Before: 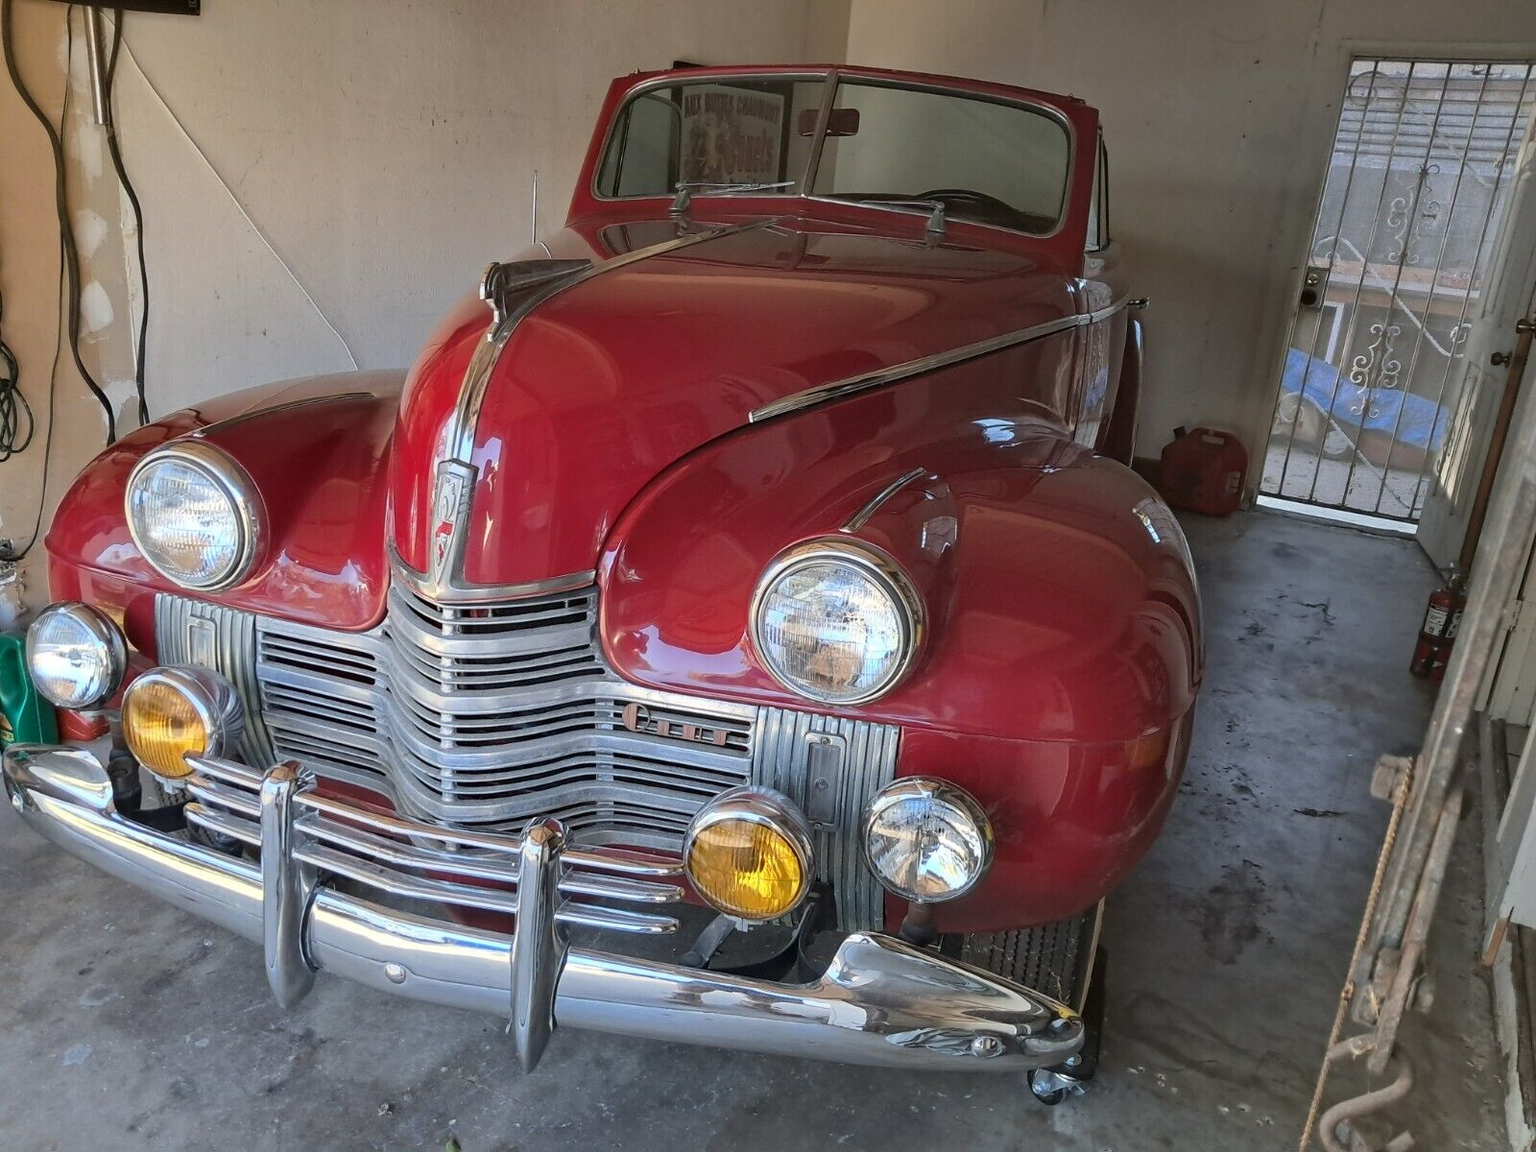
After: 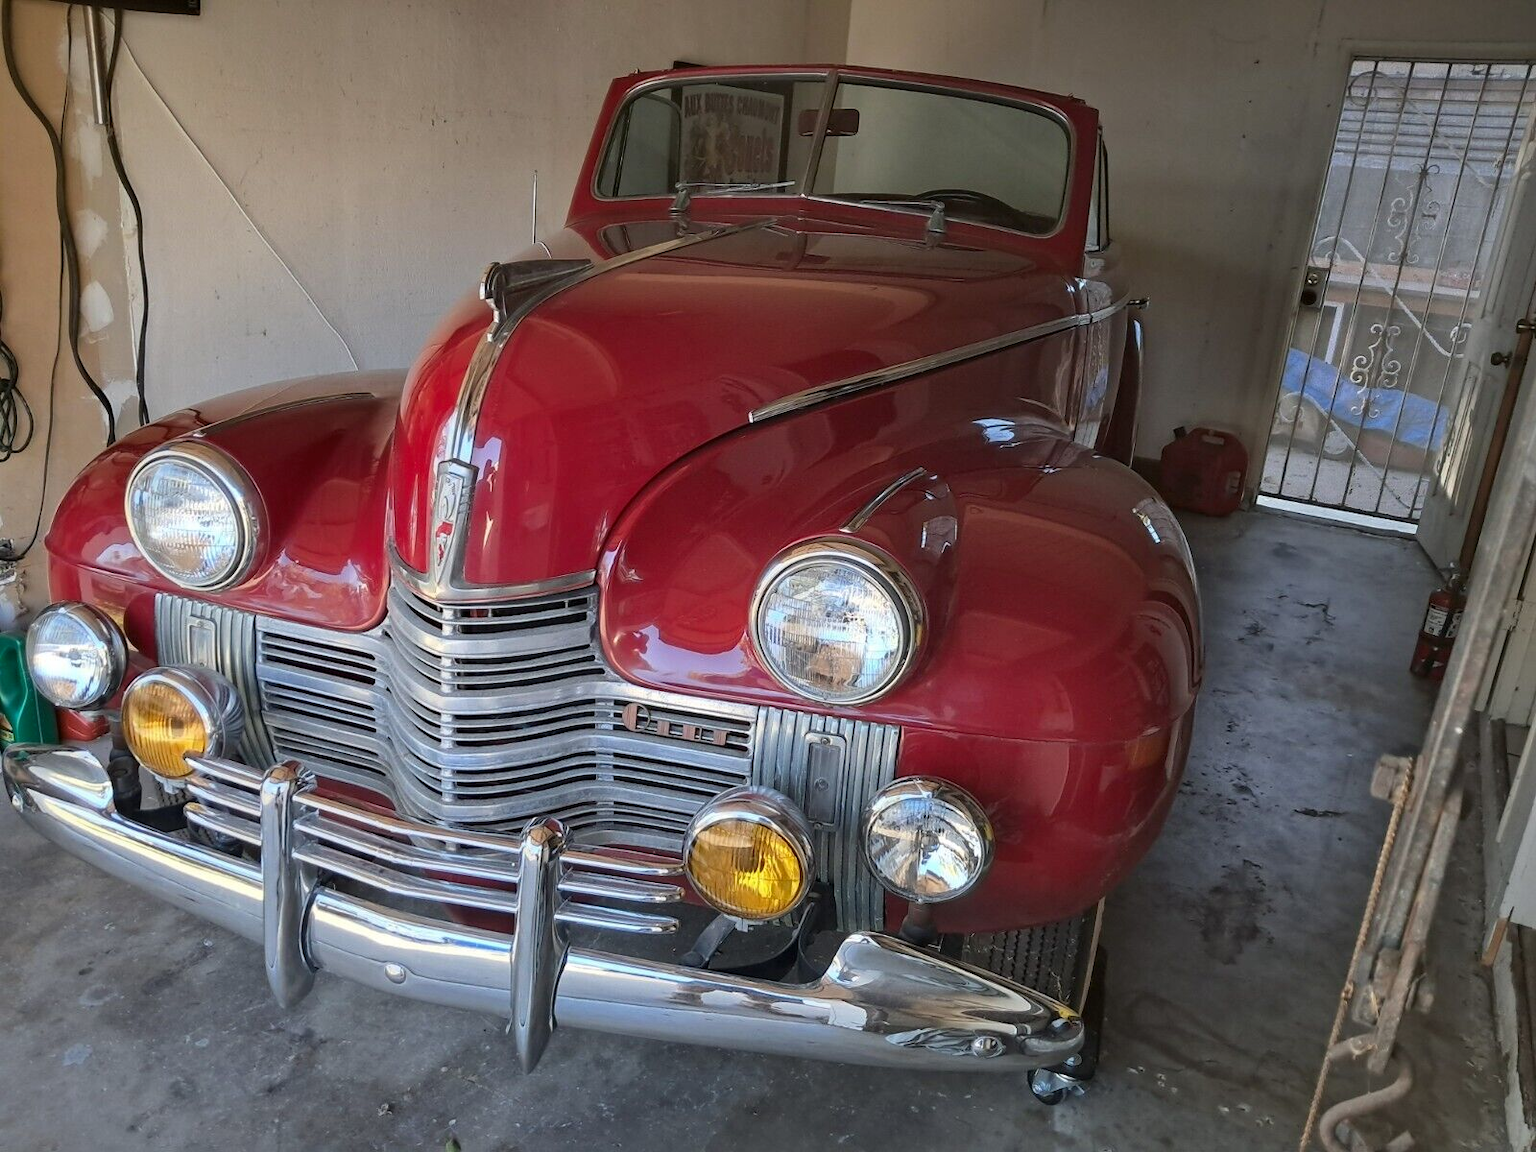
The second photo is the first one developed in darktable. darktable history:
vignetting: fall-off start 97.58%, fall-off radius 100.87%, saturation -0.001, width/height ratio 1.369
contrast brightness saturation: contrast 0.034, brightness -0.031
